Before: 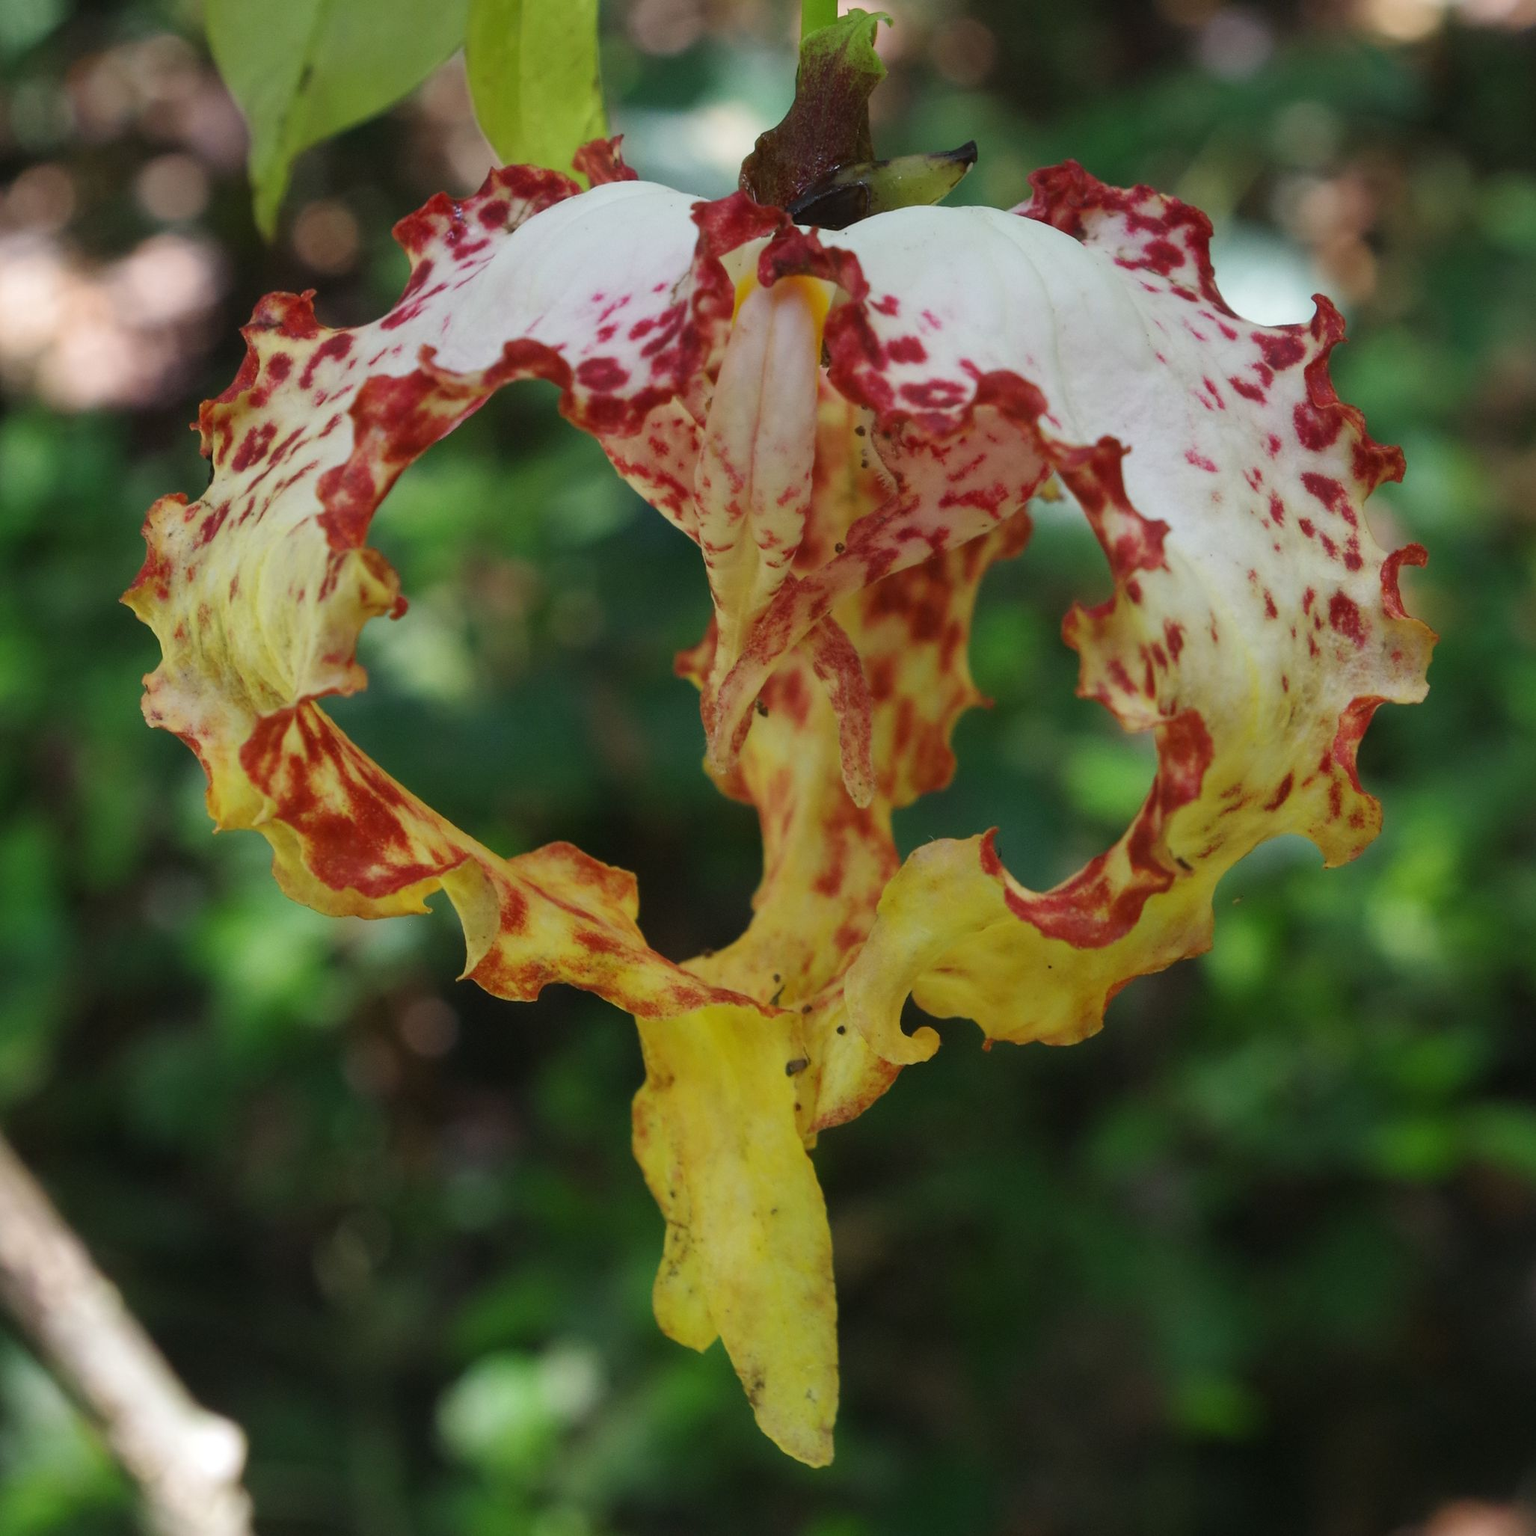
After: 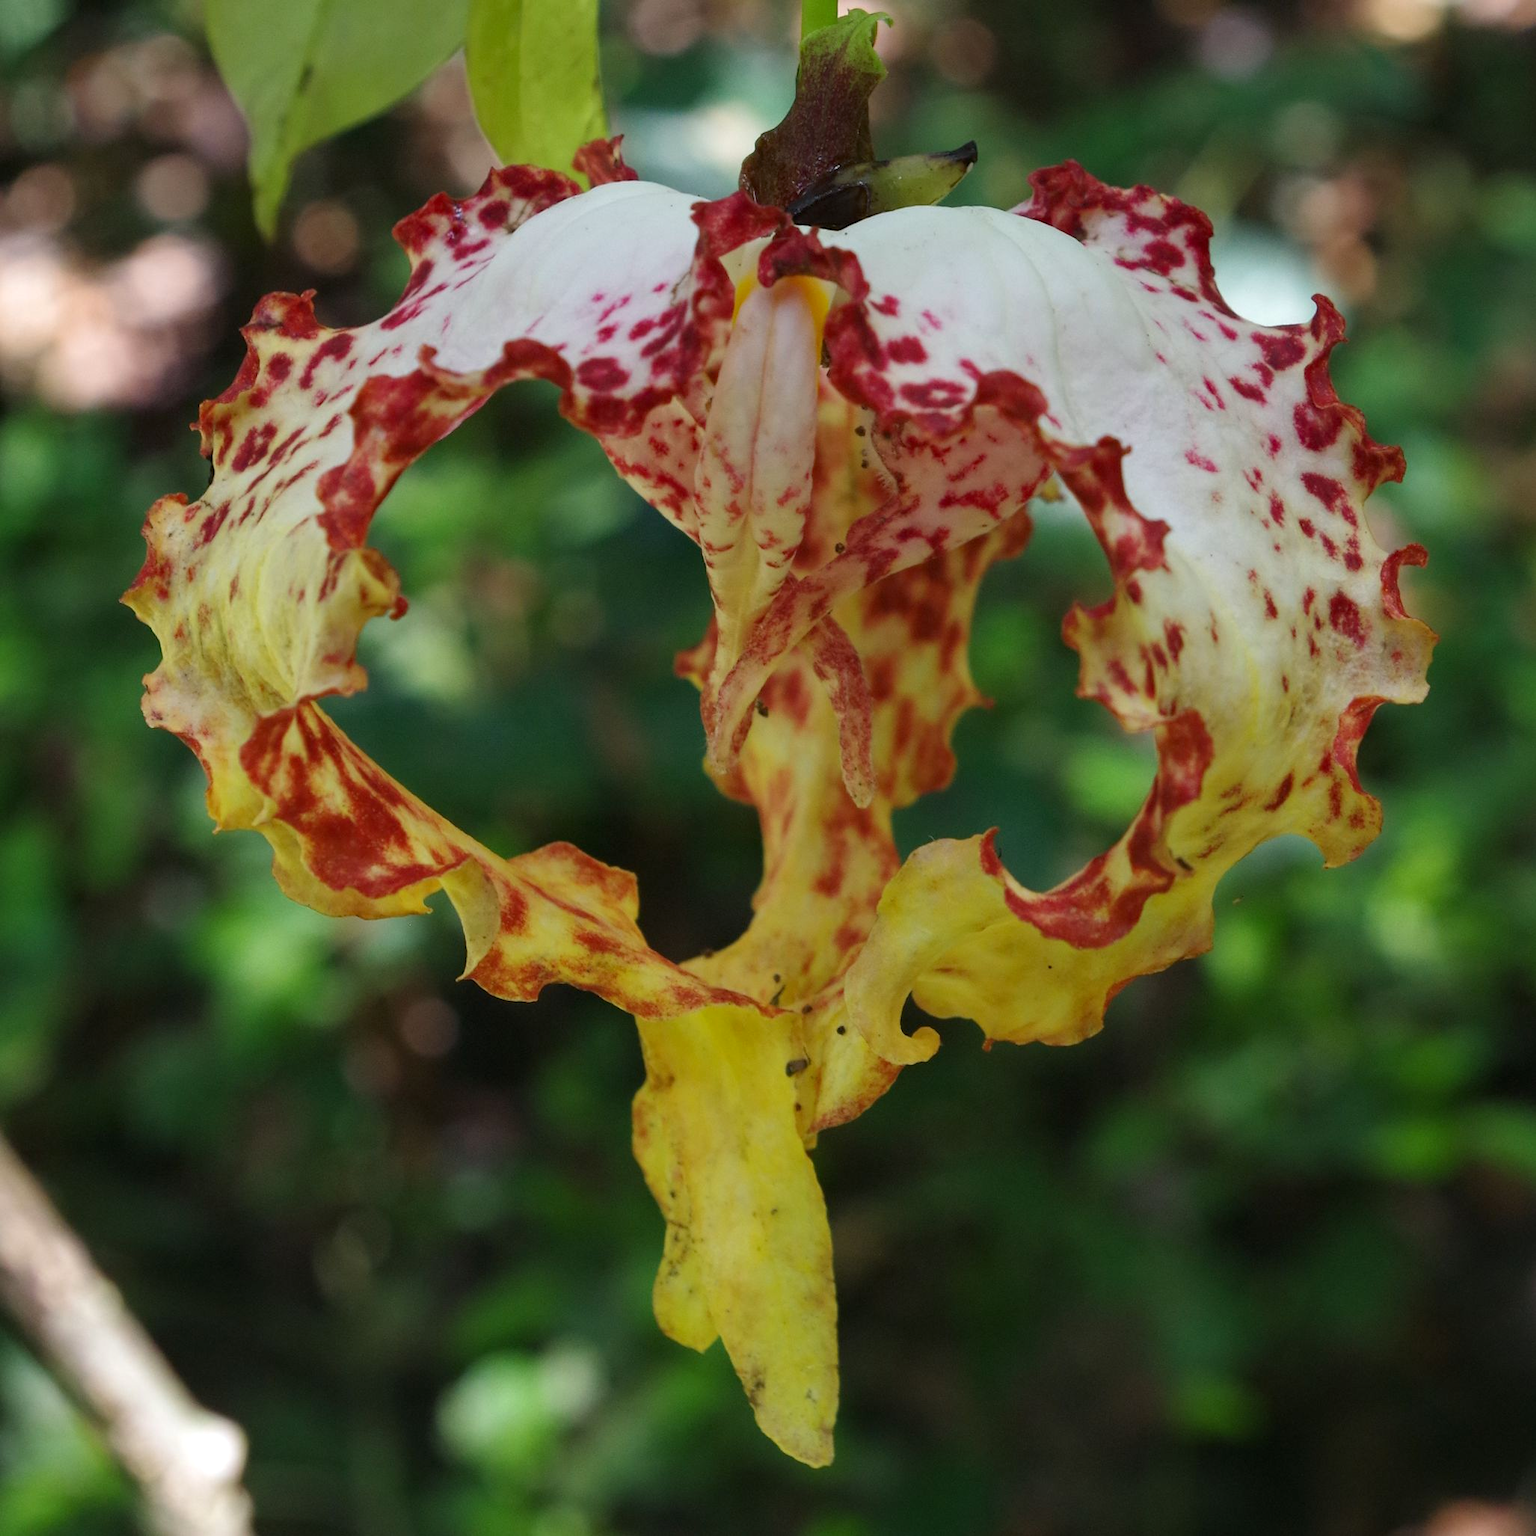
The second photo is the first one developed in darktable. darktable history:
haze removal: strength 0.12, distance 0.25, compatibility mode true, adaptive false
contrast equalizer: octaves 7, y [[0.6 ×6], [0.55 ×6], [0 ×6], [0 ×6], [0 ×6]], mix 0.15
